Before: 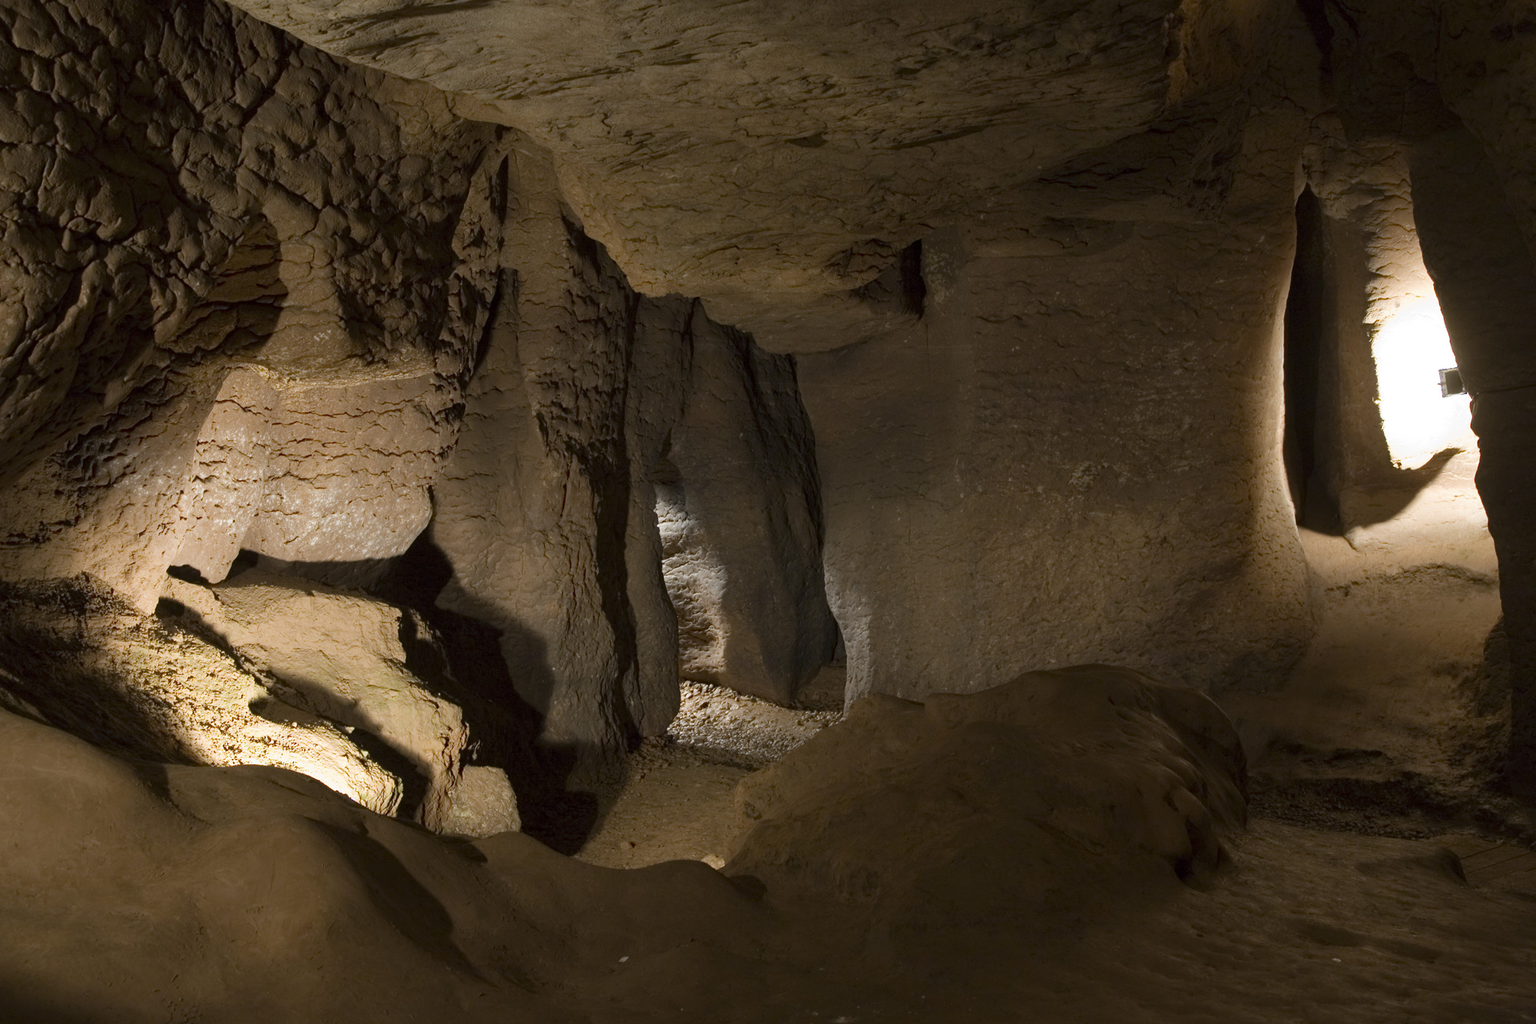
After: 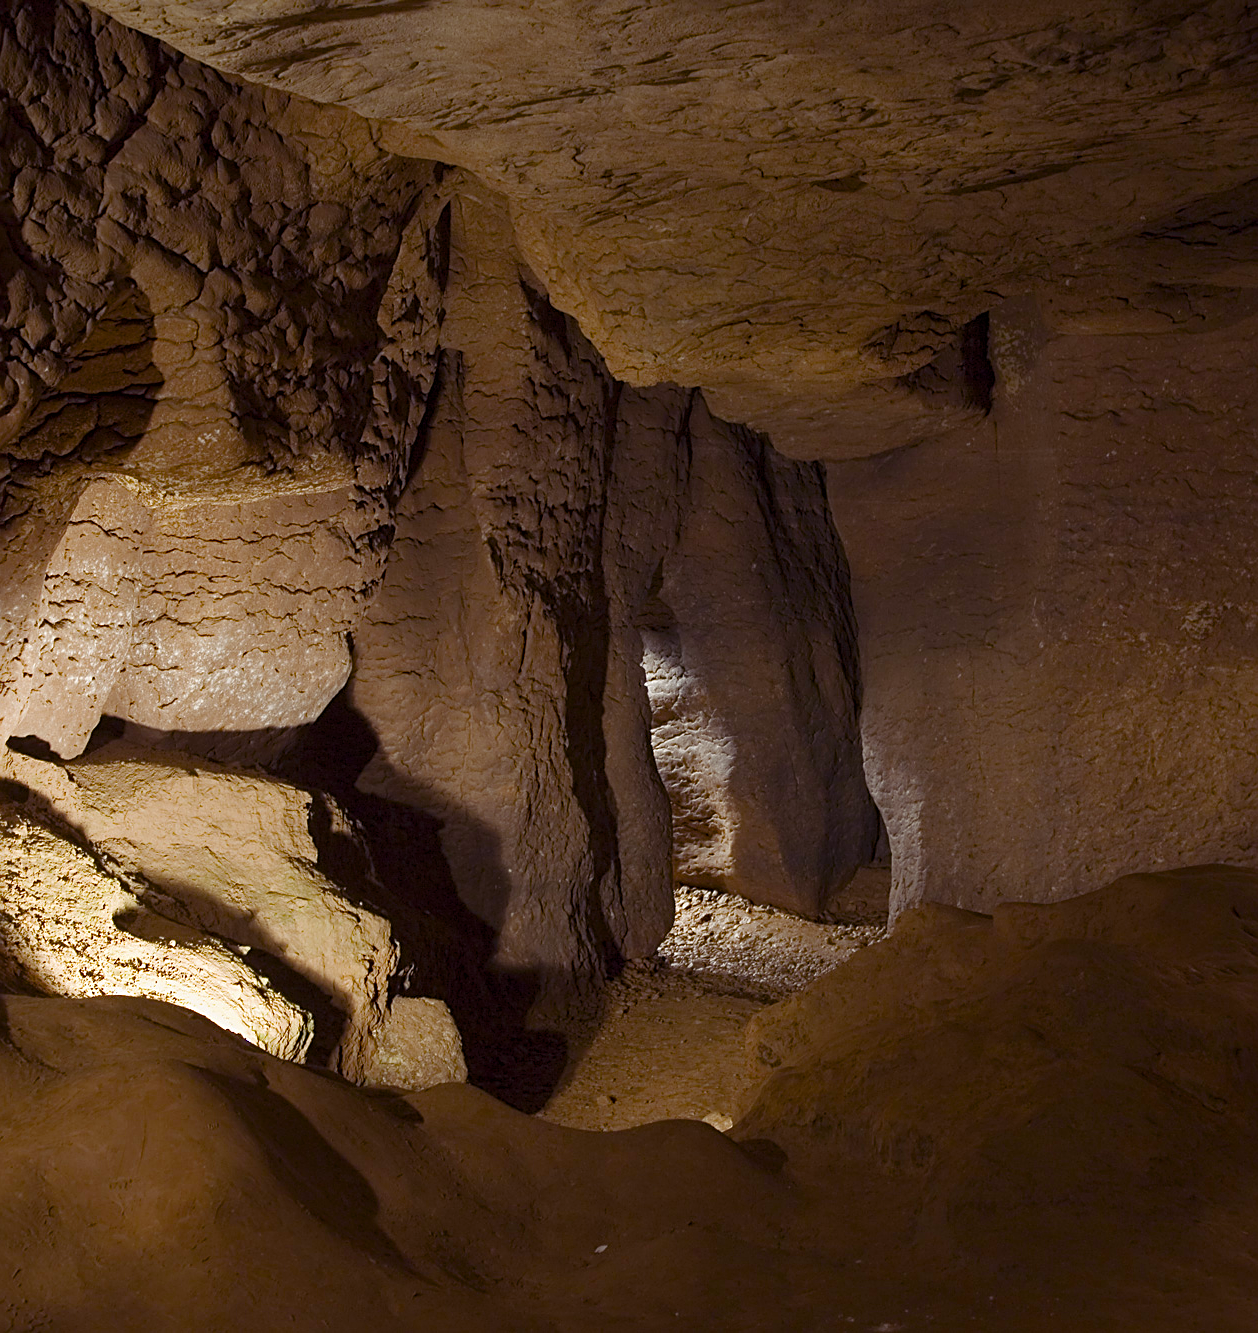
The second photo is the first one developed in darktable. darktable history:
crop: left 10.556%, right 26.532%
sharpen: on, module defaults
color balance rgb: shadows lift › luminance 0.259%, shadows lift › chroma 6.803%, shadows lift › hue 297.93°, linear chroma grading › global chroma 8.951%, perceptual saturation grading › global saturation 20%, perceptual saturation grading › highlights -24.96%, perceptual saturation grading › shadows 50.082%, global vibrance -24.381%
